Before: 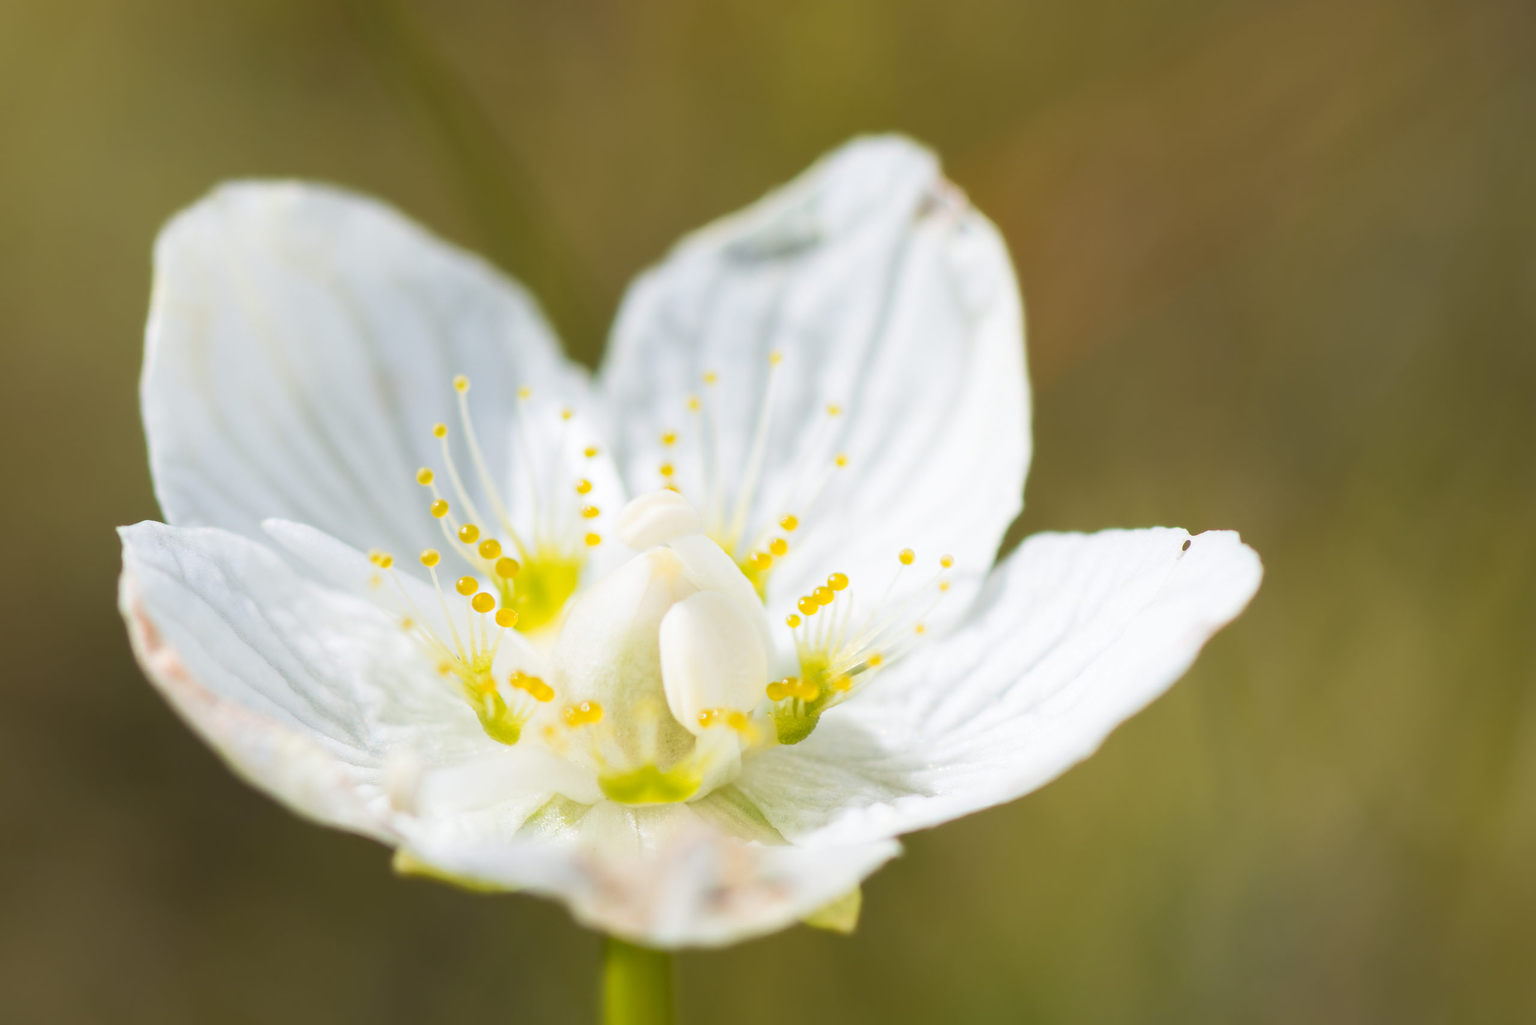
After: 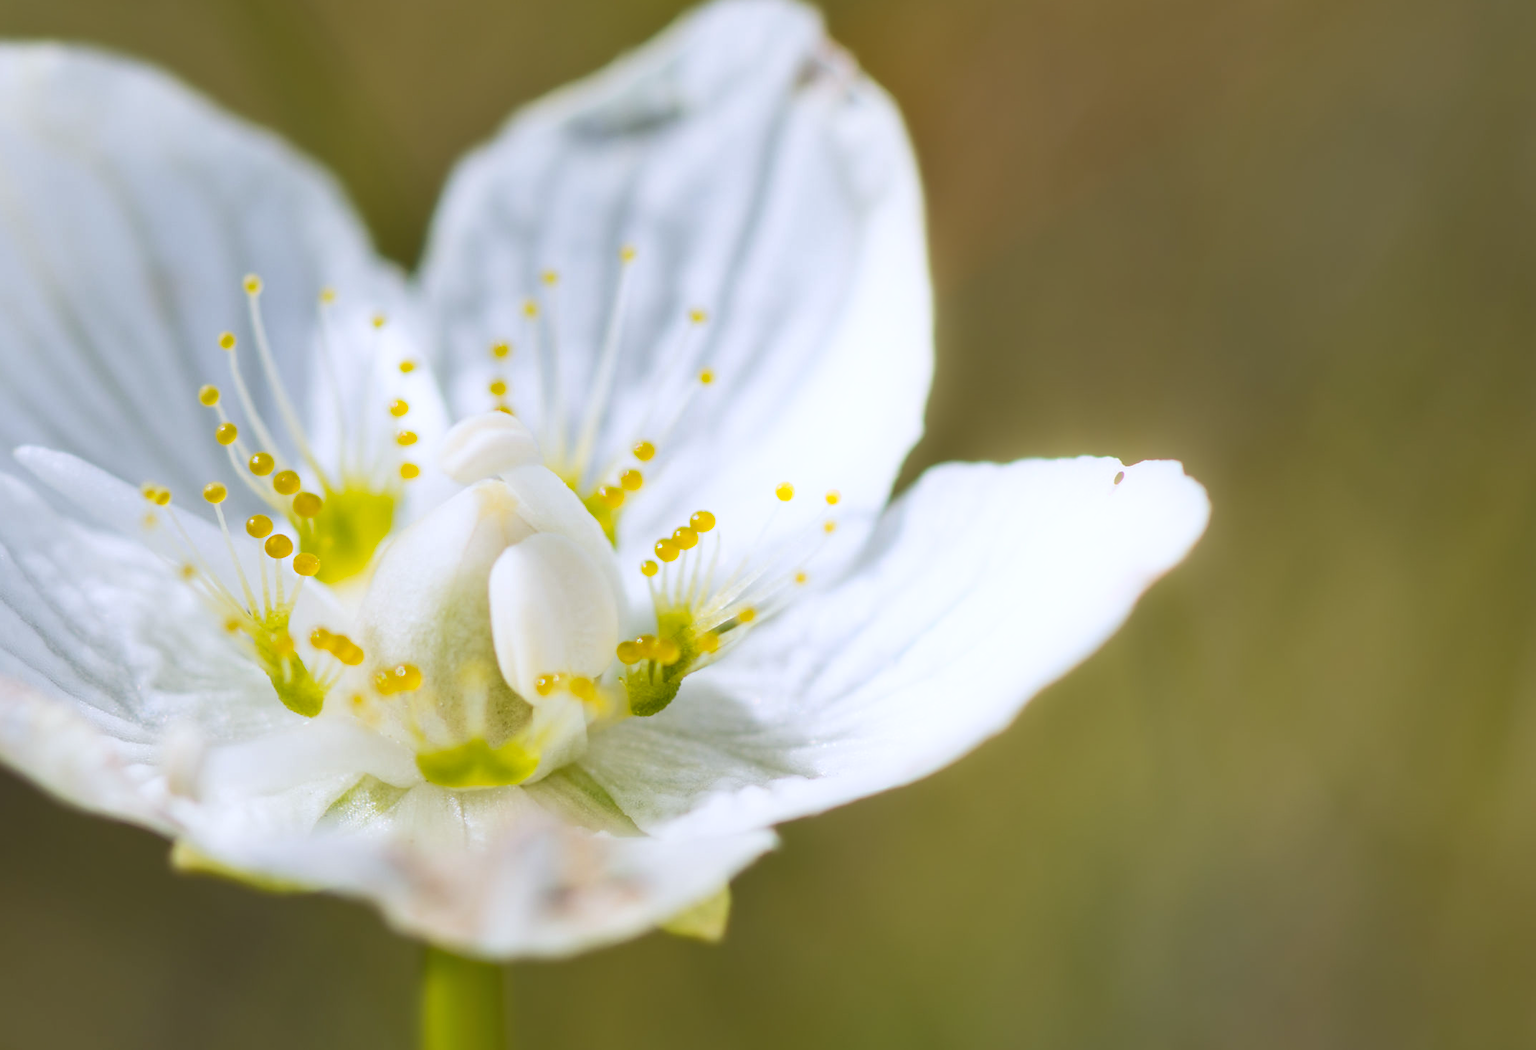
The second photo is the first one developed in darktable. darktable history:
shadows and highlights: soften with gaussian
crop: left 16.315%, top 14.246%
contrast equalizer: octaves 7, y [[0.6 ×6], [0.55 ×6], [0 ×6], [0 ×6], [0 ×6]], mix -0.2
bloom: size 9%, threshold 100%, strength 7%
white balance: red 0.984, blue 1.059
